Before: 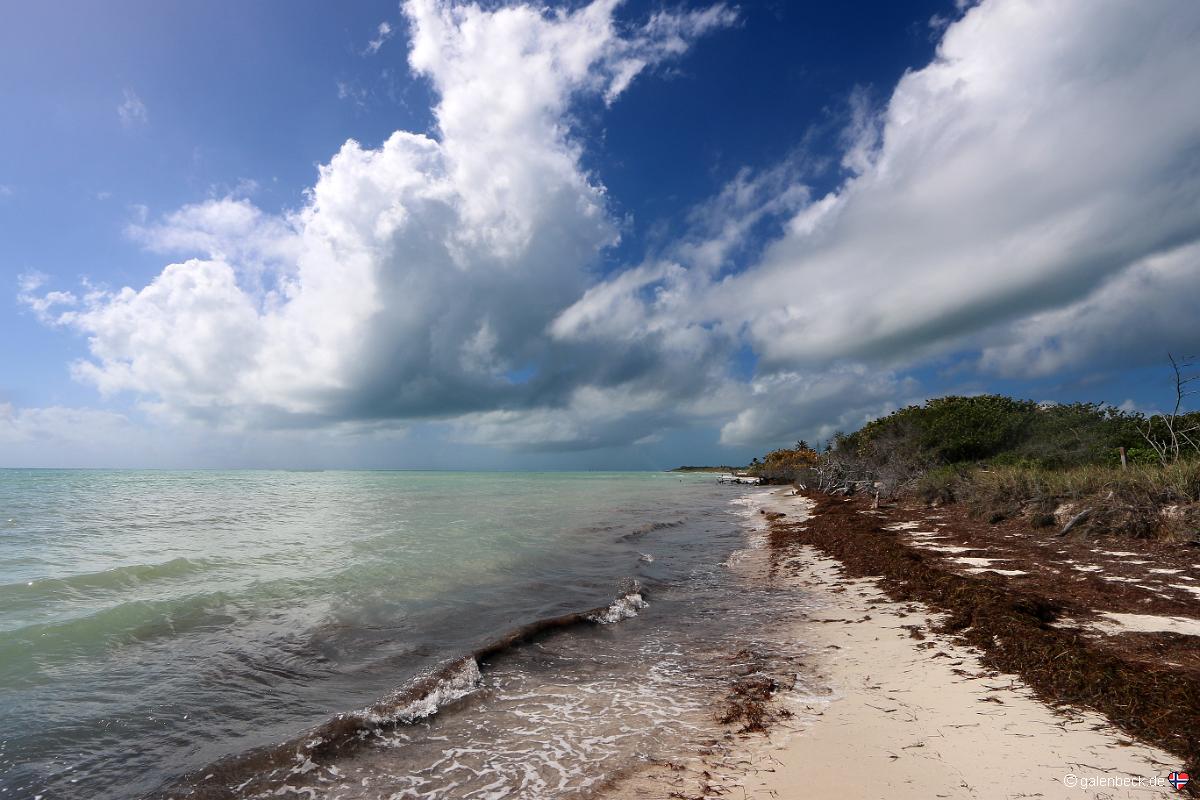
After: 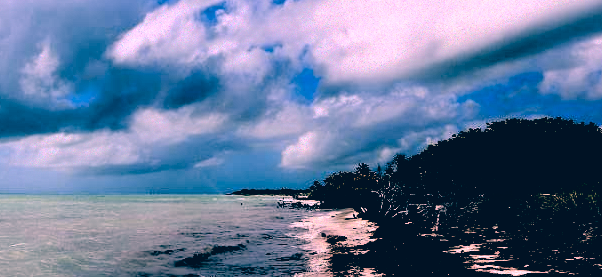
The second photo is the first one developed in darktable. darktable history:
color correction: highlights a* 17.03, highlights b* 0.205, shadows a* -15.38, shadows b* -14.56, saturation 1.5
crop: left 36.607%, top 34.735%, right 13.146%, bottom 30.611%
filmic rgb: black relative exposure -1 EV, white relative exposure 2.05 EV, hardness 1.52, contrast 2.25, enable highlight reconstruction true
